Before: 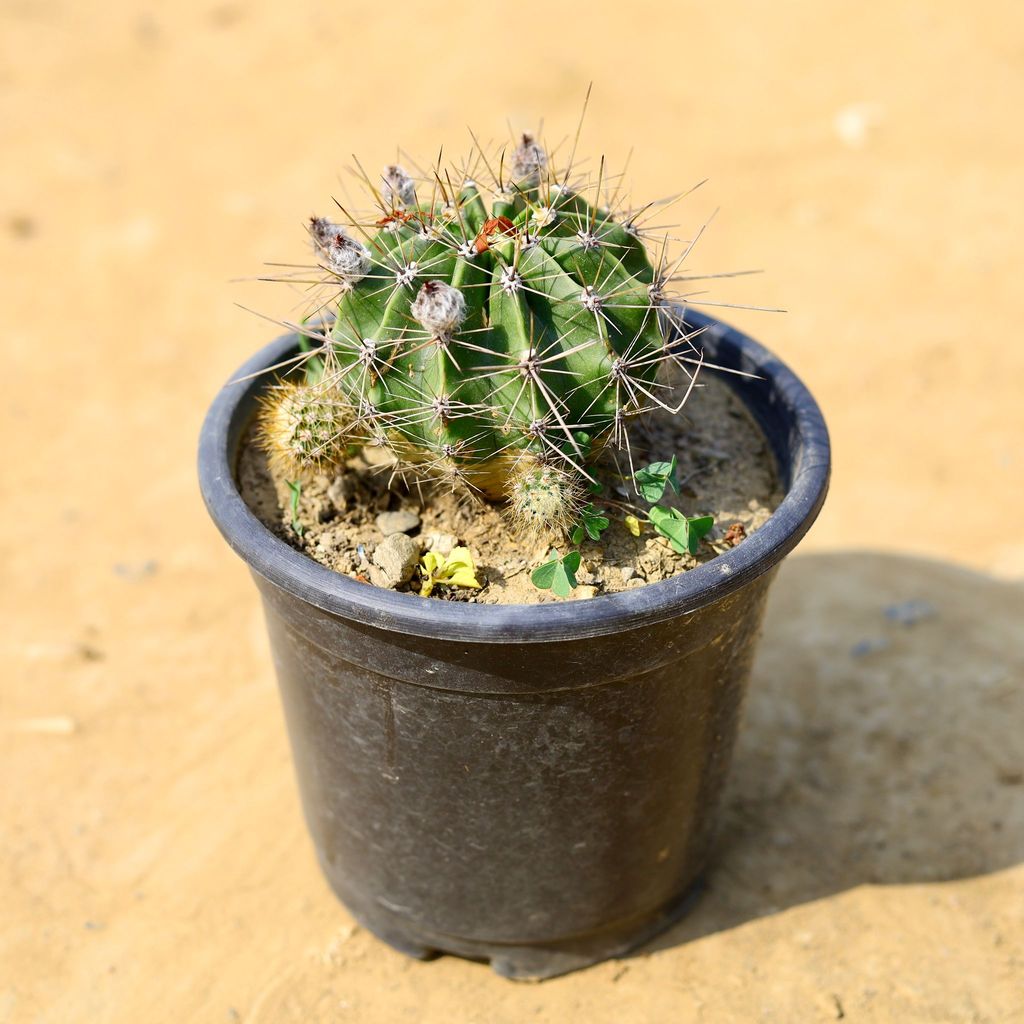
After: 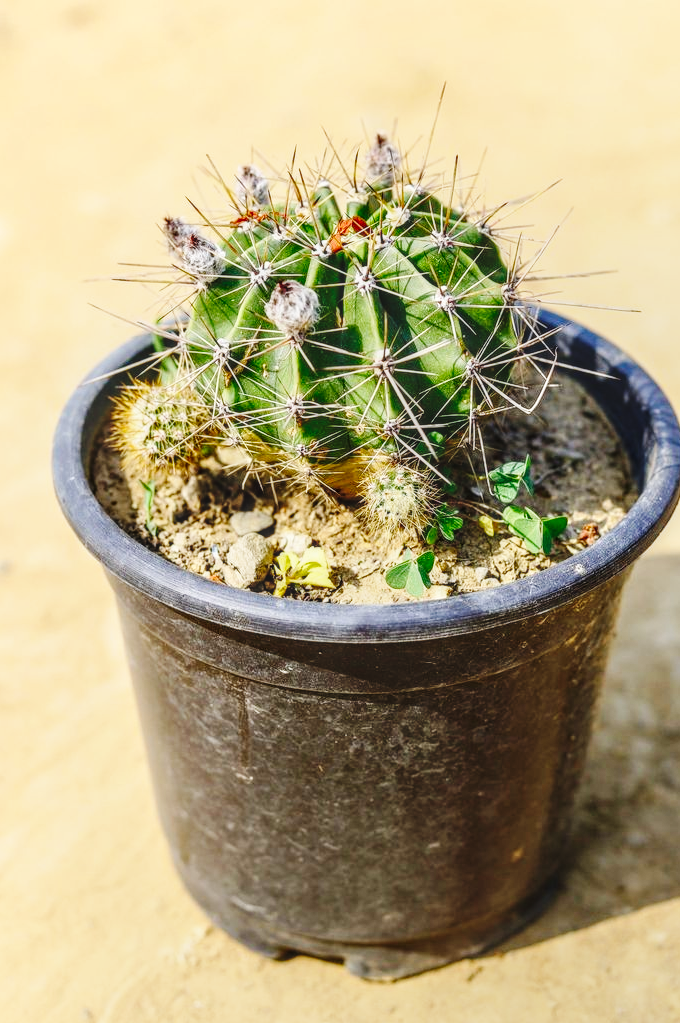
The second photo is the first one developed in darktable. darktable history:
crop and rotate: left 14.317%, right 19.271%
local contrast: highlights 1%, shadows 3%, detail 134%
base curve: curves: ch0 [(0, 0) (0.036, 0.025) (0.121, 0.166) (0.206, 0.329) (0.605, 0.79) (1, 1)], preserve colors none
